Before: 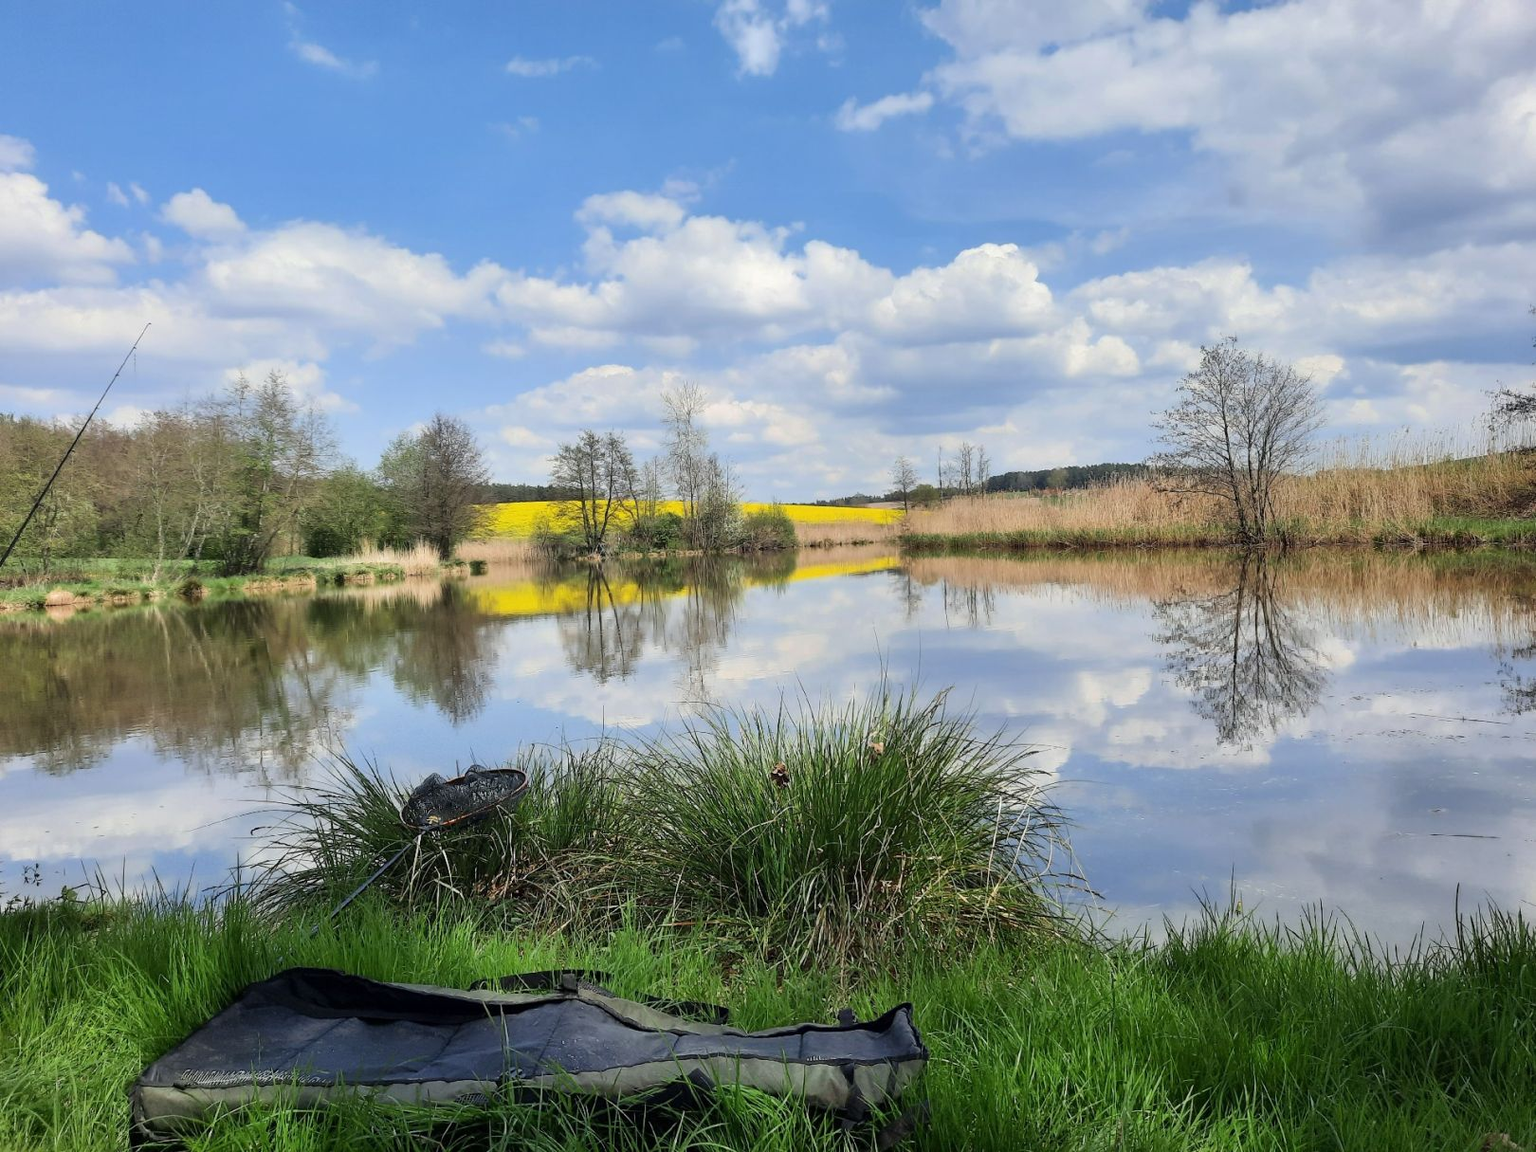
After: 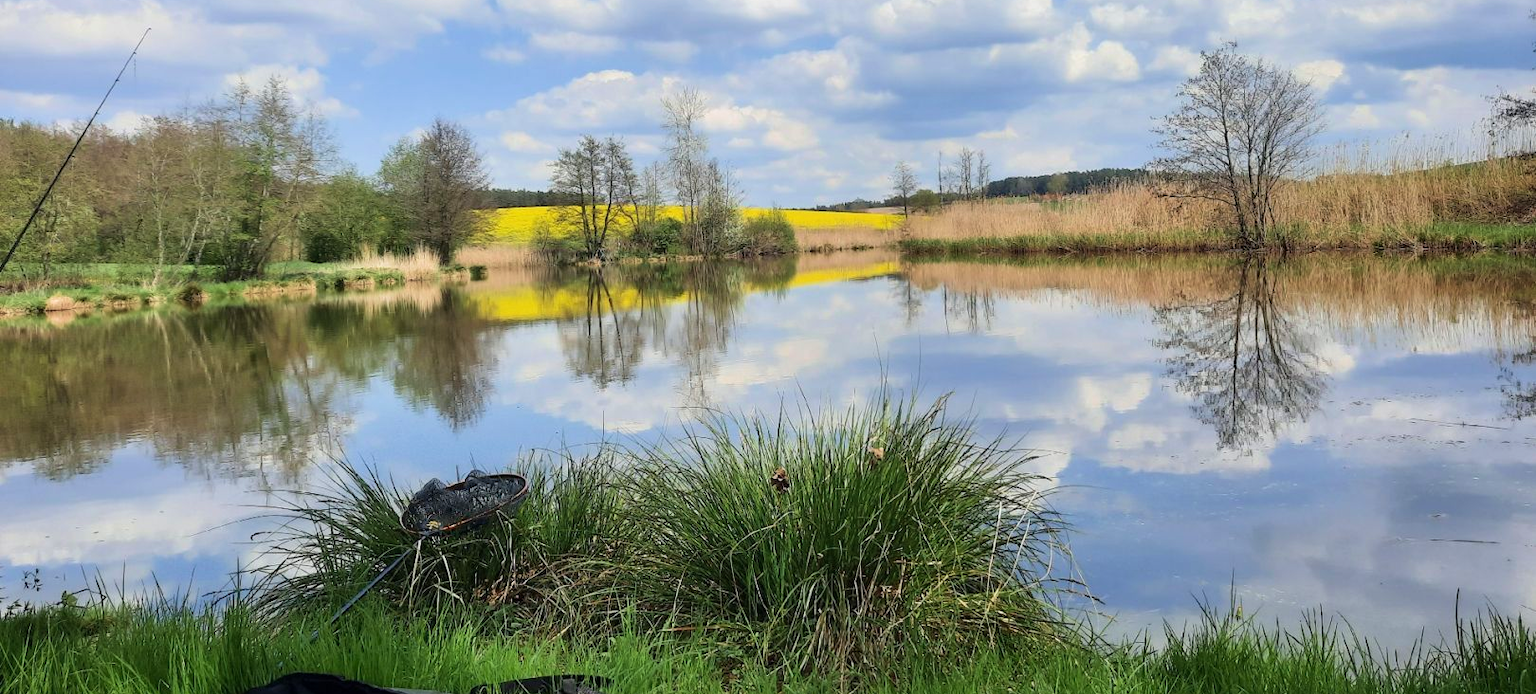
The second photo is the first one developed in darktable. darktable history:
crop and rotate: top 25.62%, bottom 14.036%
velvia: on, module defaults
